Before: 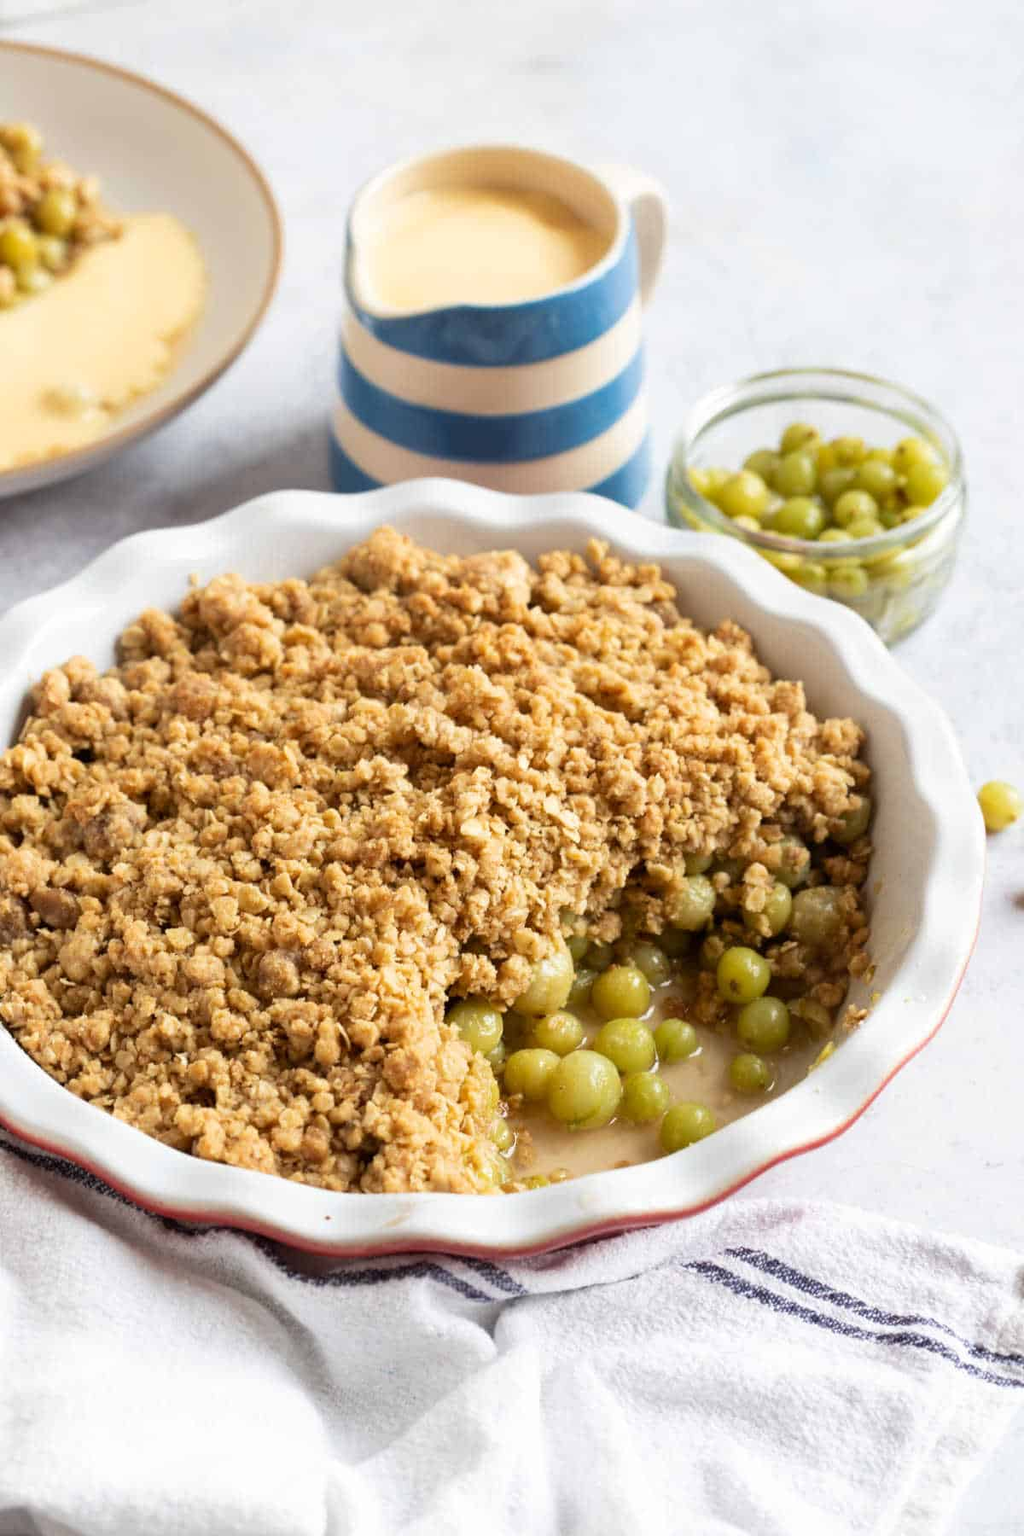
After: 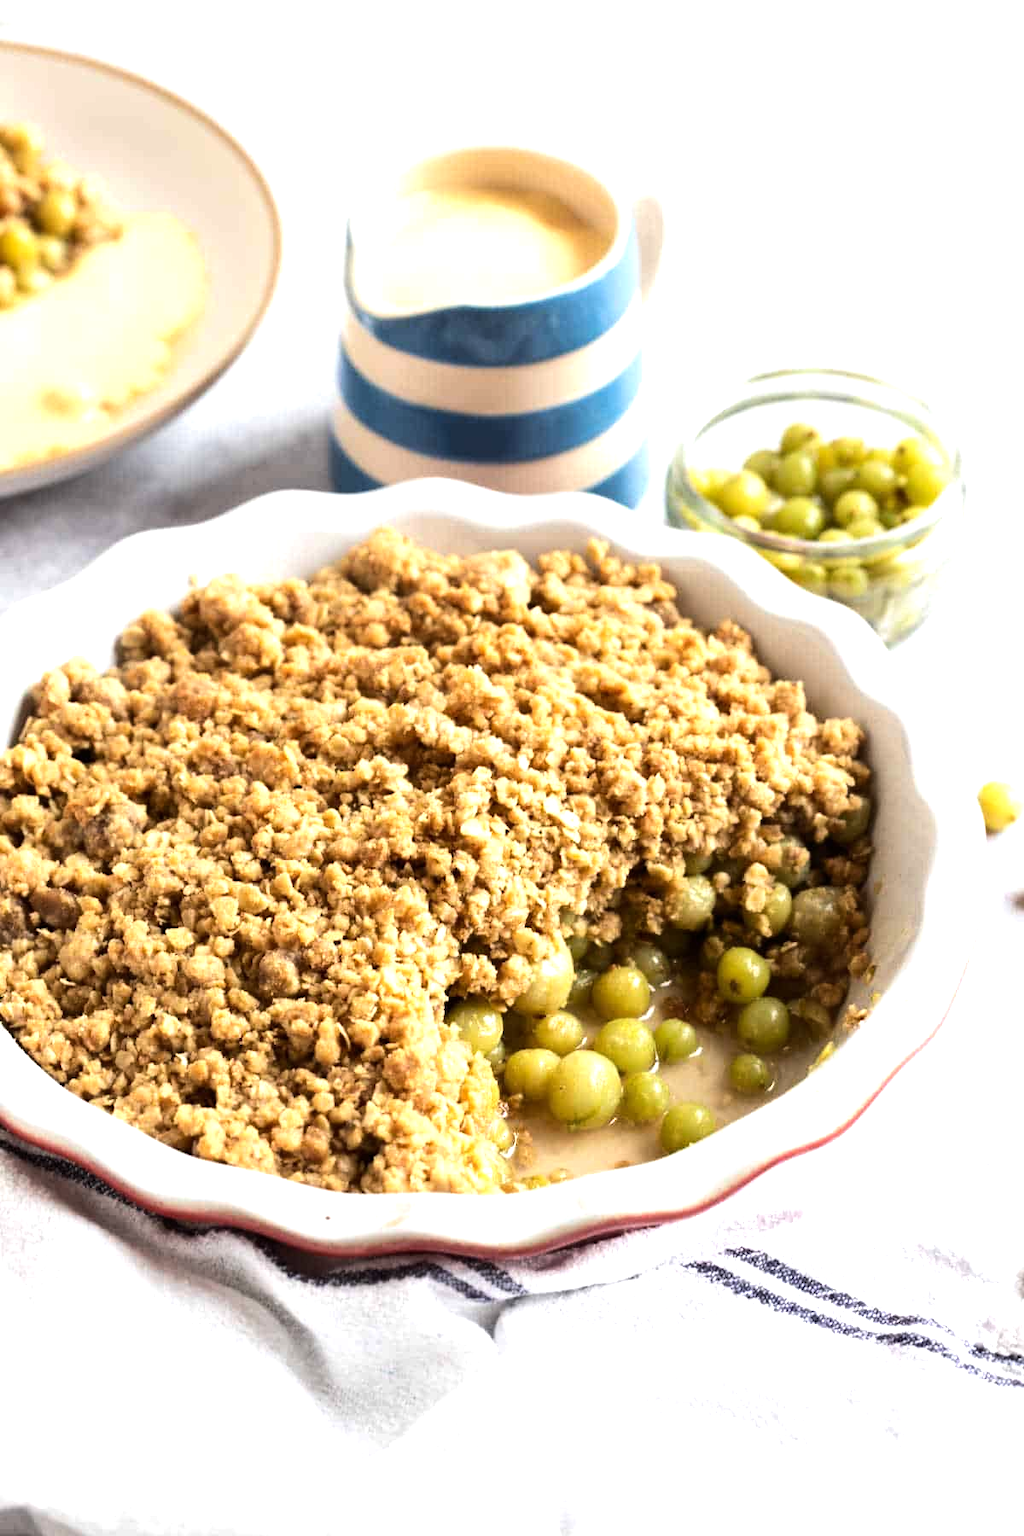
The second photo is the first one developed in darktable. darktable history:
tone equalizer: -8 EV -0.756 EV, -7 EV -0.677 EV, -6 EV -0.639 EV, -5 EV -0.423 EV, -3 EV 0.402 EV, -2 EV 0.6 EV, -1 EV 0.7 EV, +0 EV 0.763 EV, edges refinement/feathering 500, mask exposure compensation -1.57 EV, preserve details no
